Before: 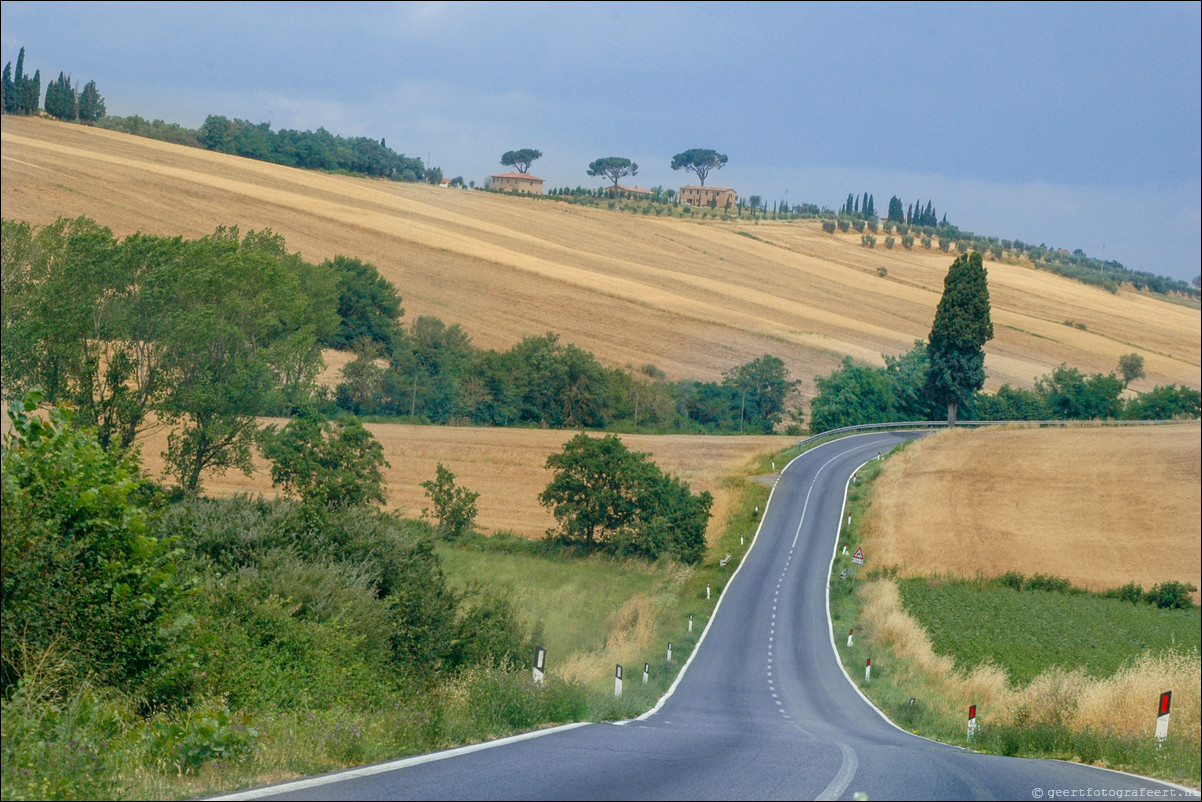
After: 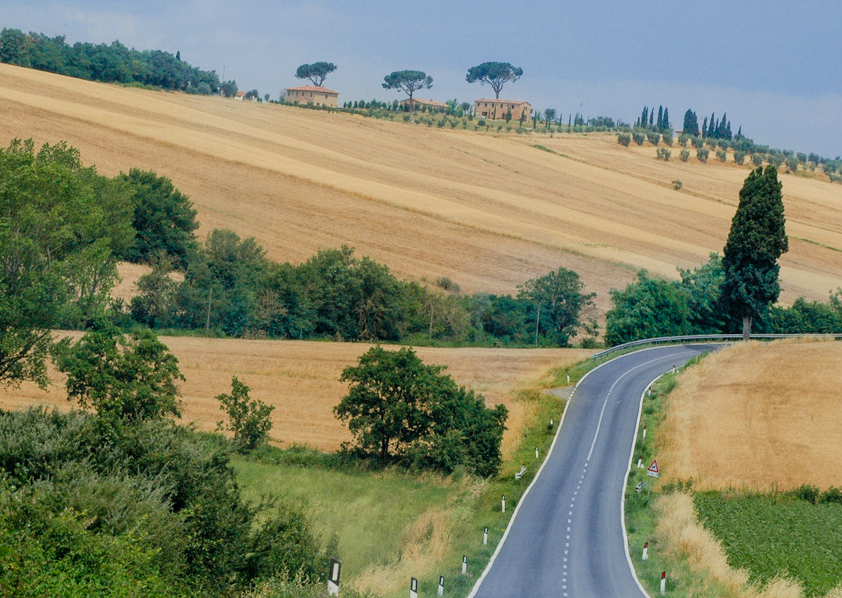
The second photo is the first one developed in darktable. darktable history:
tone curve: curves: ch0 [(0, 0) (0.003, 0.013) (0.011, 0.016) (0.025, 0.023) (0.044, 0.036) (0.069, 0.051) (0.1, 0.076) (0.136, 0.107) (0.177, 0.145) (0.224, 0.186) (0.277, 0.246) (0.335, 0.311) (0.399, 0.378) (0.468, 0.462) (0.543, 0.548) (0.623, 0.636) (0.709, 0.728) (0.801, 0.816) (0.898, 0.9) (1, 1)], preserve colors none
crop and rotate: left 17.066%, top 10.963%, right 12.837%, bottom 14.376%
filmic rgb: middle gray luminance 28.78%, black relative exposure -10.36 EV, white relative exposure 5.5 EV, target black luminance 0%, hardness 3.95, latitude 2.3%, contrast 1.121, highlights saturation mix 4.03%, shadows ↔ highlights balance 15.43%
